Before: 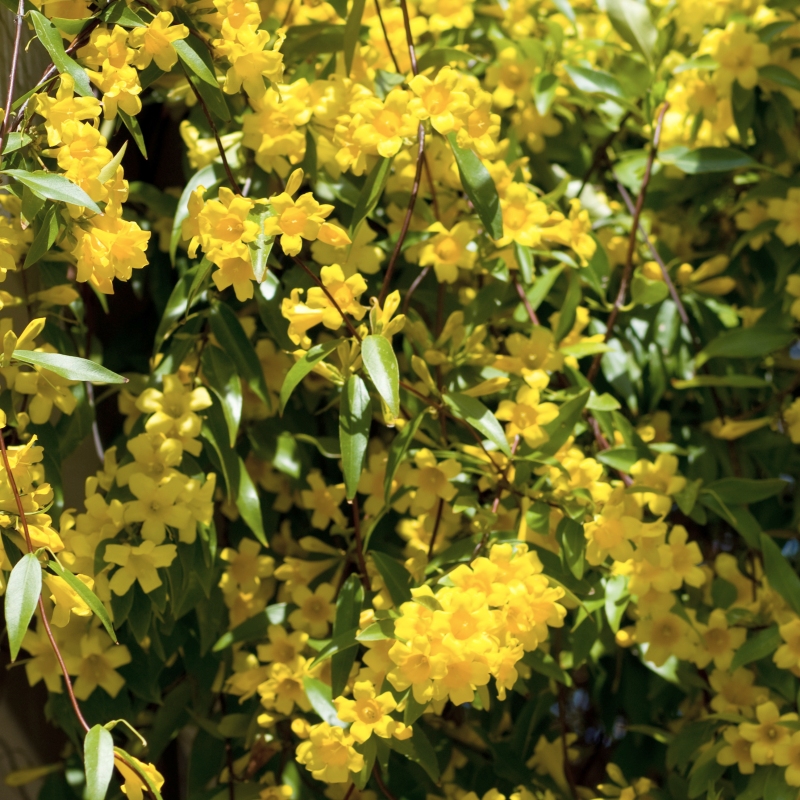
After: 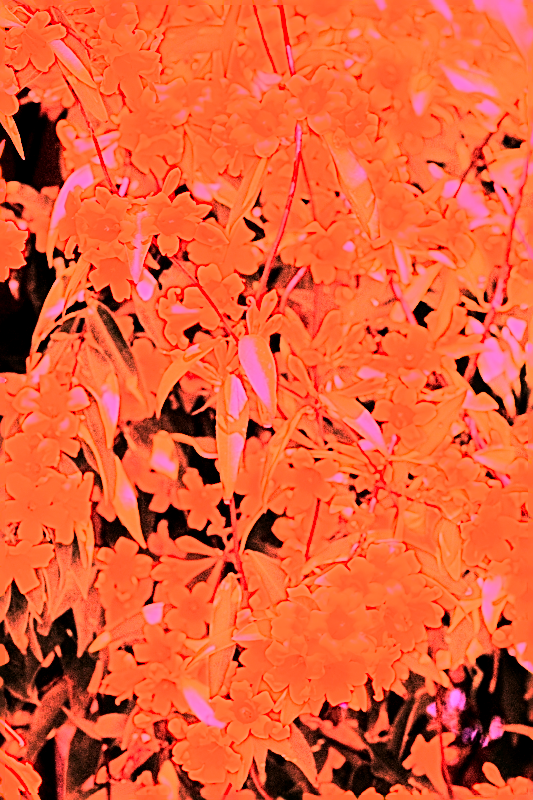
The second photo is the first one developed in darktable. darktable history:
white balance: red 4.26, blue 1.802
local contrast: highlights 100%, shadows 100%, detail 131%, midtone range 0.2
crop and rotate: left 15.446%, right 17.836%
rgb curve: curves: ch0 [(0, 0) (0.21, 0.15) (0.24, 0.21) (0.5, 0.75) (0.75, 0.96) (0.89, 0.99) (1, 1)]; ch1 [(0, 0.02) (0.21, 0.13) (0.25, 0.2) (0.5, 0.67) (0.75, 0.9) (0.89, 0.97) (1, 1)]; ch2 [(0, 0.02) (0.21, 0.13) (0.25, 0.2) (0.5, 0.67) (0.75, 0.9) (0.89, 0.97) (1, 1)], compensate middle gray true
tone equalizer: -8 EV -0.417 EV, -7 EV -0.389 EV, -6 EV -0.333 EV, -5 EV -0.222 EV, -3 EV 0.222 EV, -2 EV 0.333 EV, -1 EV 0.389 EV, +0 EV 0.417 EV, edges refinement/feathering 500, mask exposure compensation -1.57 EV, preserve details no
sharpen: on, module defaults
exposure: exposure 0.722 EV, compensate highlight preservation false
